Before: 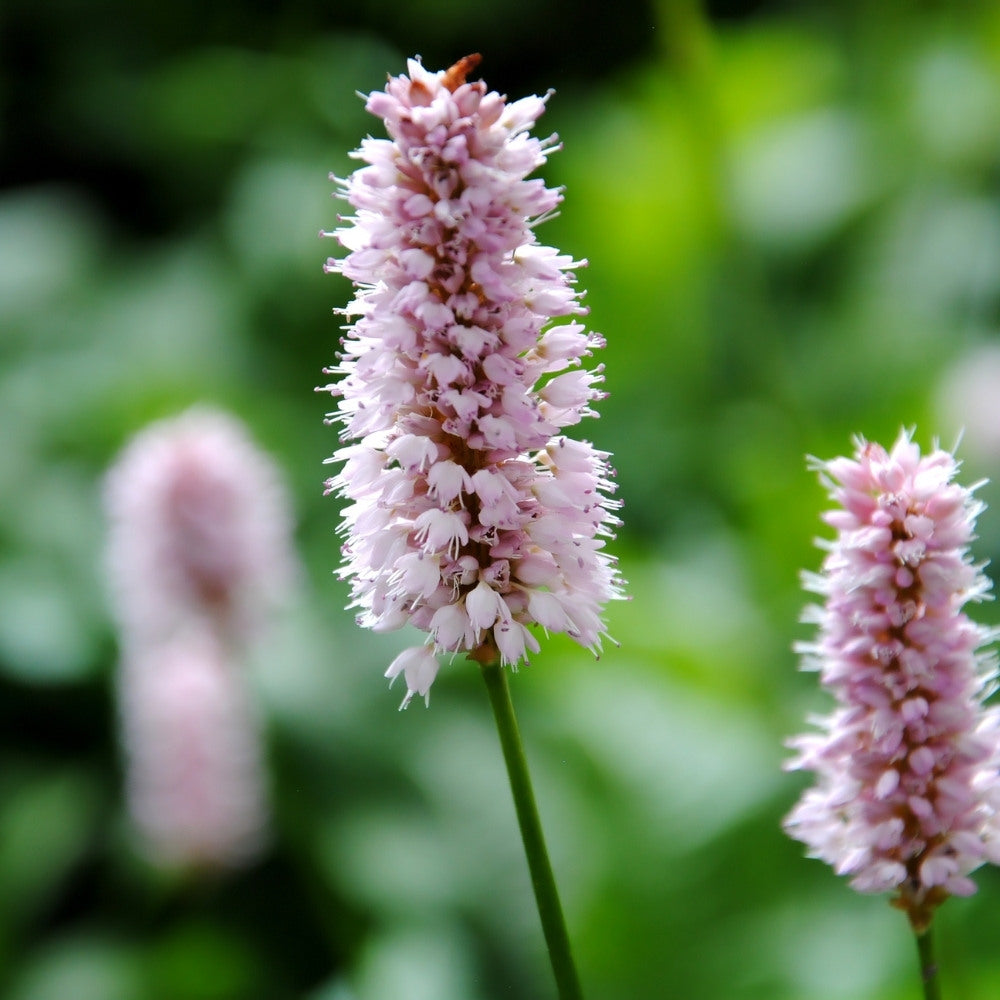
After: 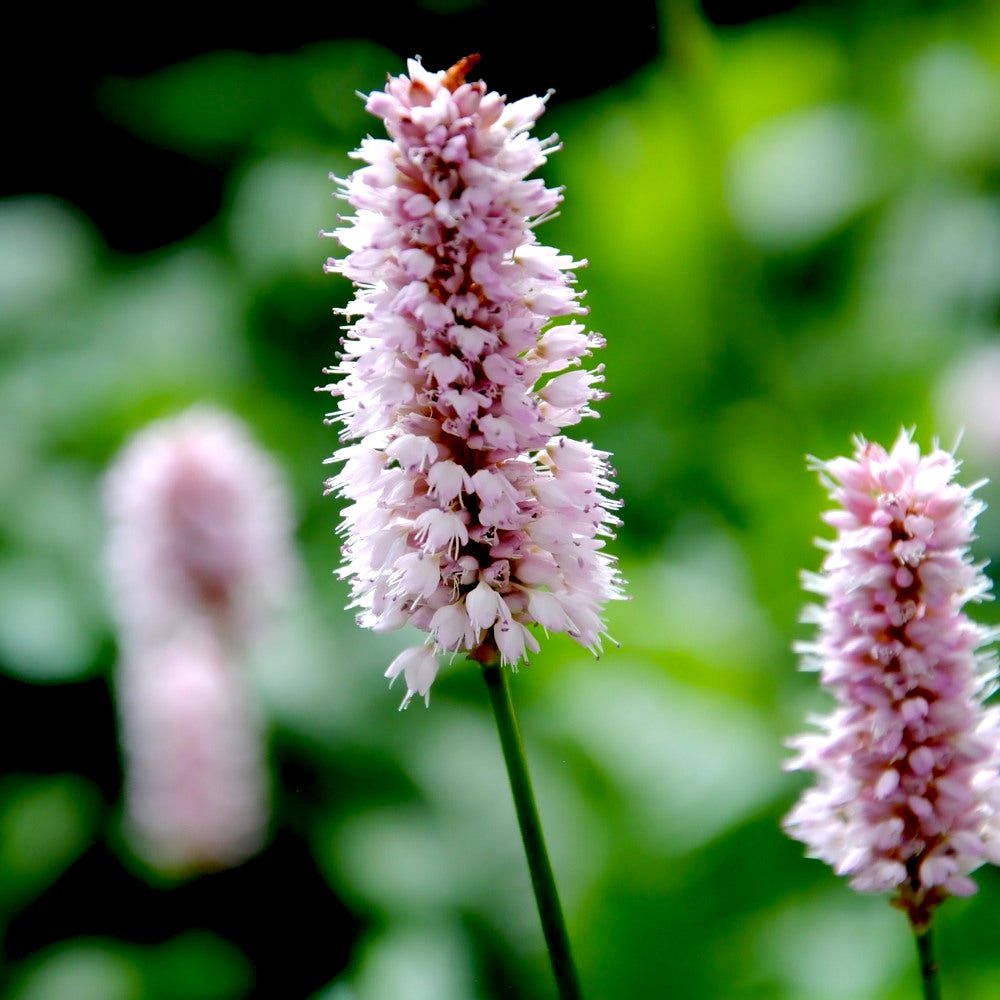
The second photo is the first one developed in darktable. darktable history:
tone equalizer: edges refinement/feathering 500, mask exposure compensation -1.57 EV, preserve details no
exposure: black level correction 0.026, exposure 0.182 EV, compensate highlight preservation false
